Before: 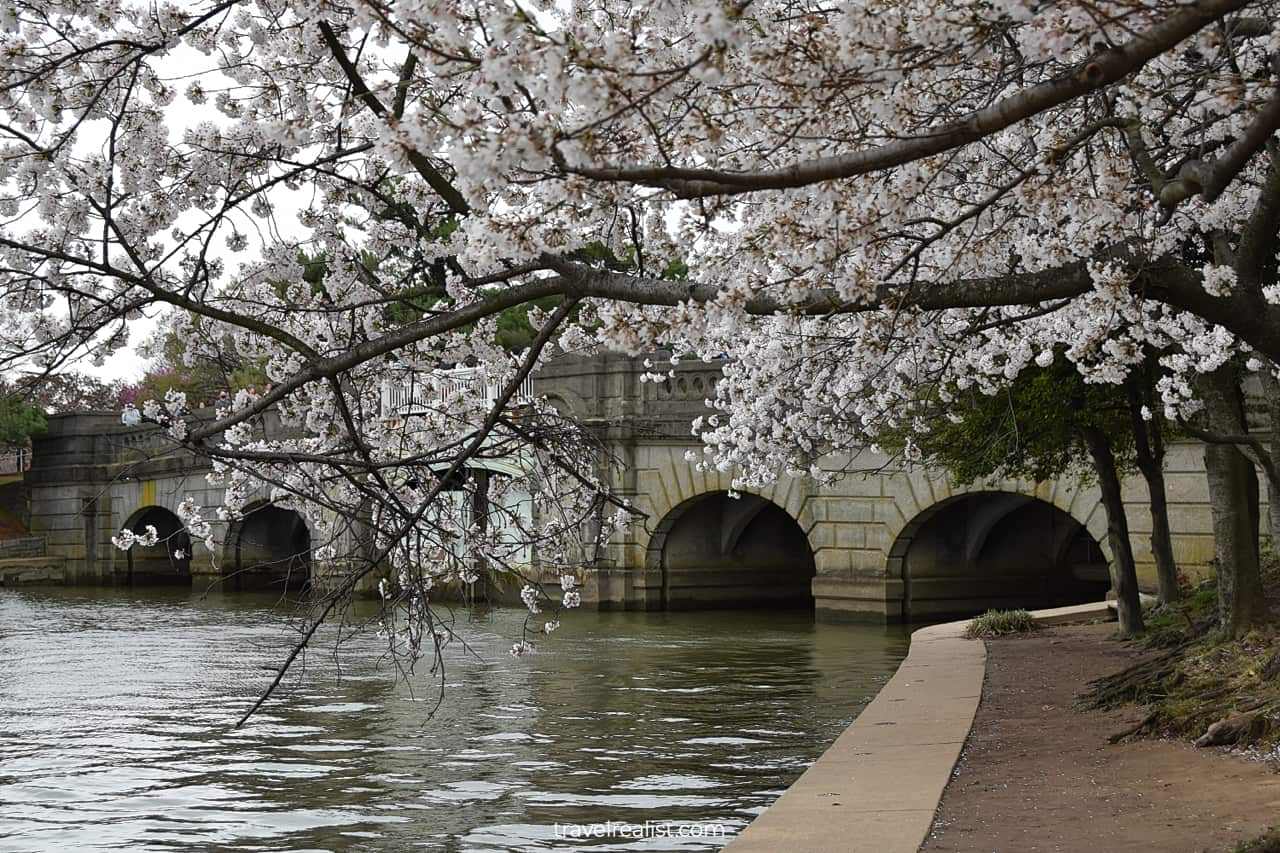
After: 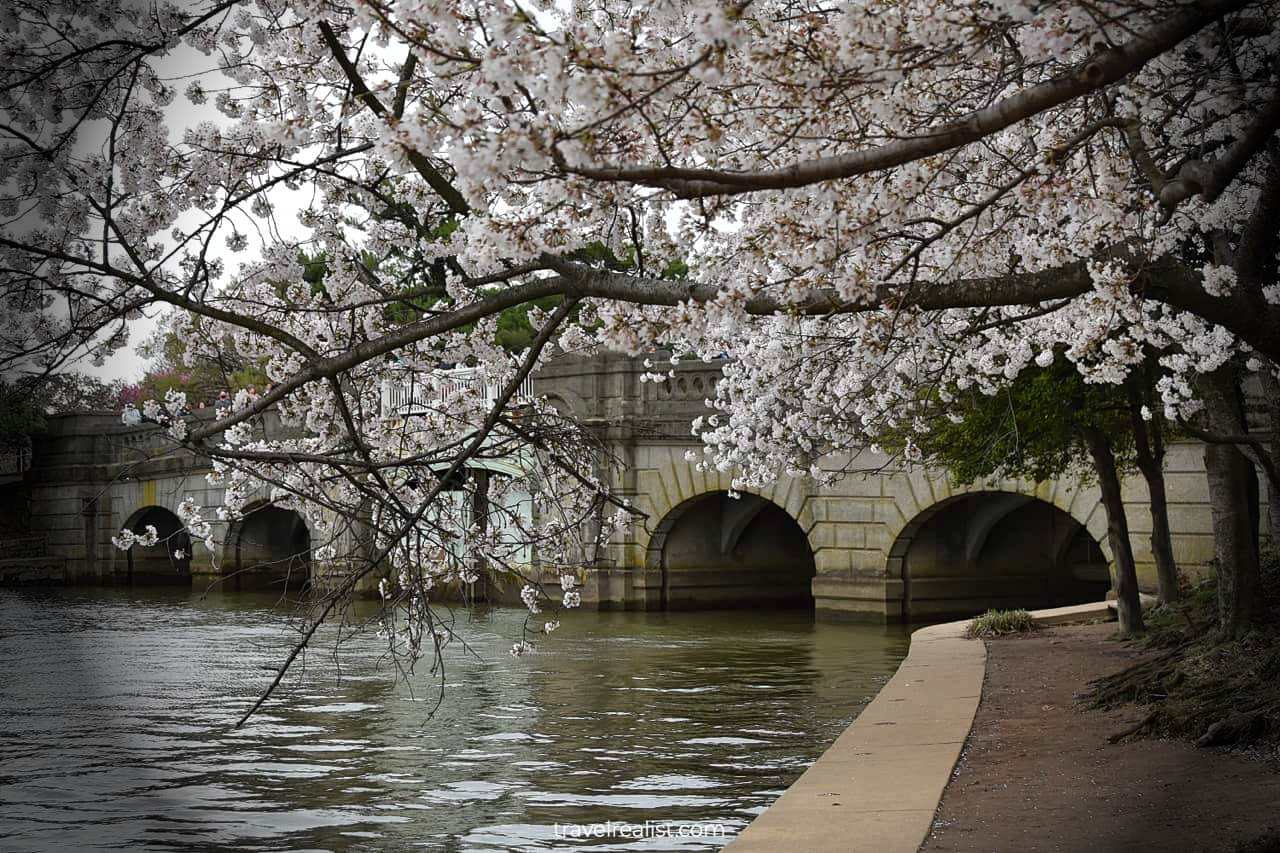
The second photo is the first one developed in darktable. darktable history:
contrast brightness saturation: saturation 0.18
vignetting: fall-off start 76.42%, fall-off radius 27.36%, brightness -0.872, center (0.037, -0.09), width/height ratio 0.971
shadows and highlights: shadows 30.86, highlights 0, soften with gaussian
